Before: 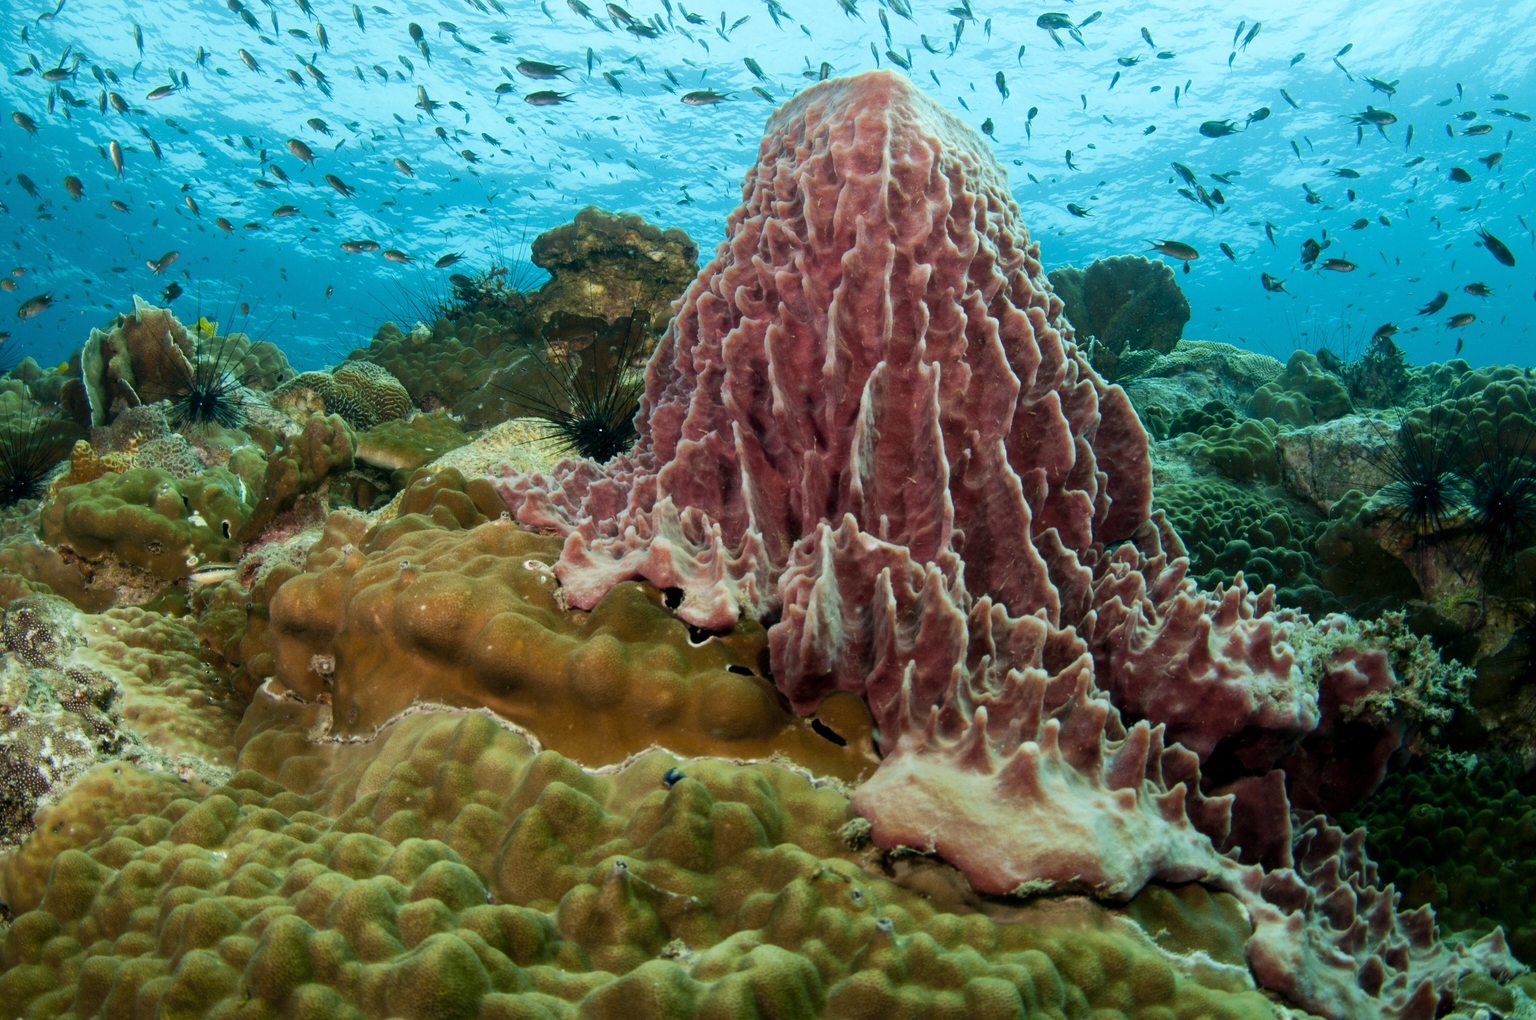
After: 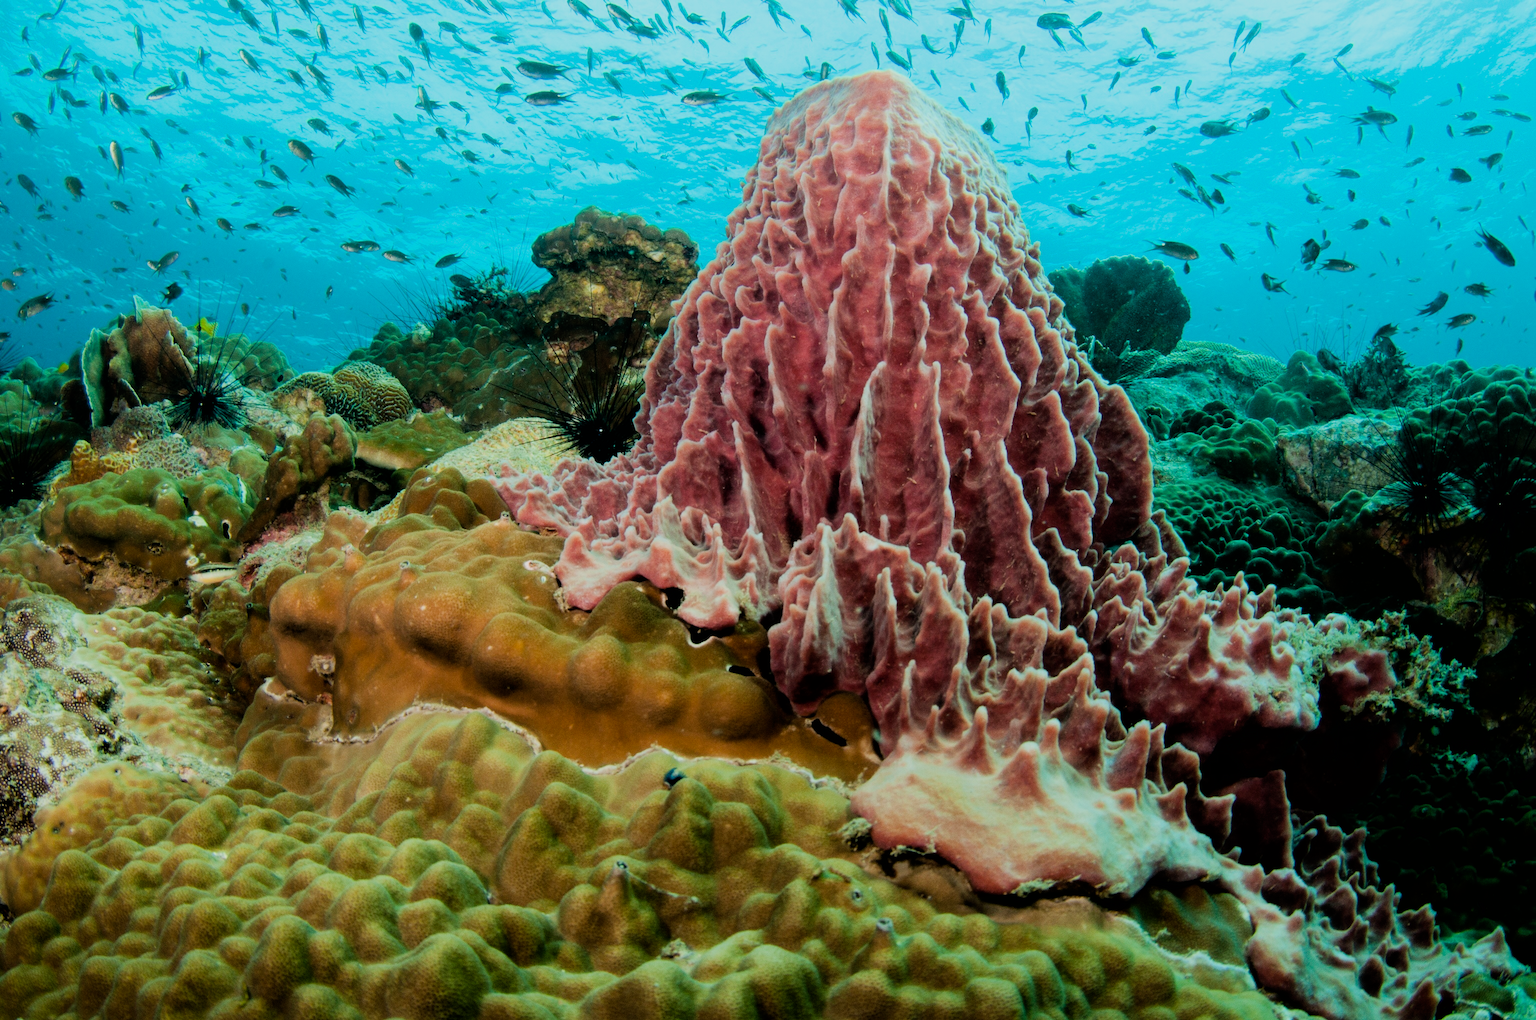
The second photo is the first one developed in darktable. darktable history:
tone equalizer: -8 EV -0.43 EV, -7 EV -0.422 EV, -6 EV -0.34 EV, -5 EV -0.197 EV, -3 EV 0.205 EV, -2 EV 0.341 EV, -1 EV 0.372 EV, +0 EV 0.435 EV, mask exposure compensation -0.488 EV
filmic rgb: black relative exposure -7.65 EV, white relative exposure 4.56 EV, hardness 3.61
